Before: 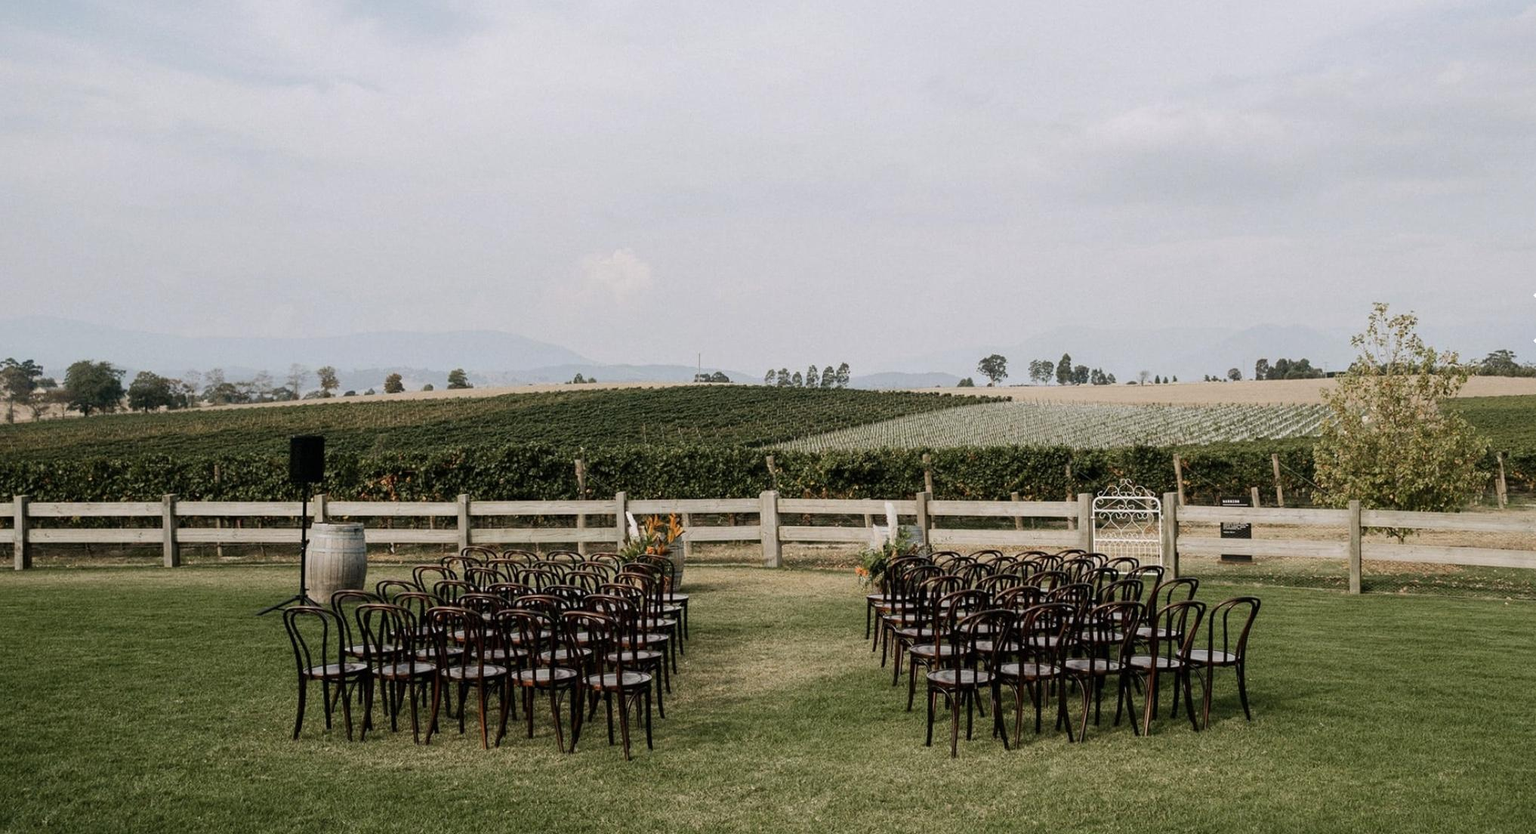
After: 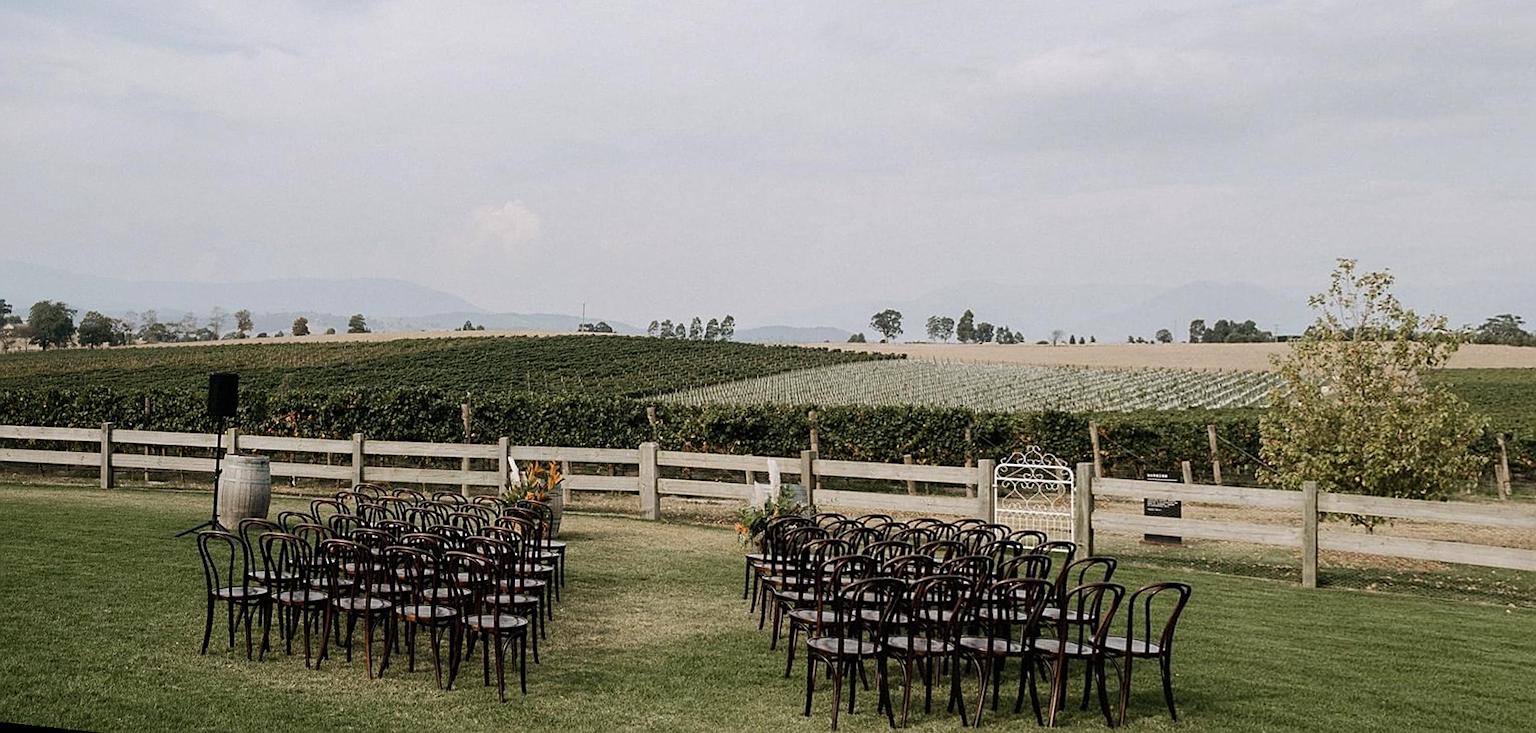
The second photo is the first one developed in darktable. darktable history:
sharpen: on, module defaults
rotate and perspective: rotation 1.69°, lens shift (vertical) -0.023, lens shift (horizontal) -0.291, crop left 0.025, crop right 0.988, crop top 0.092, crop bottom 0.842
